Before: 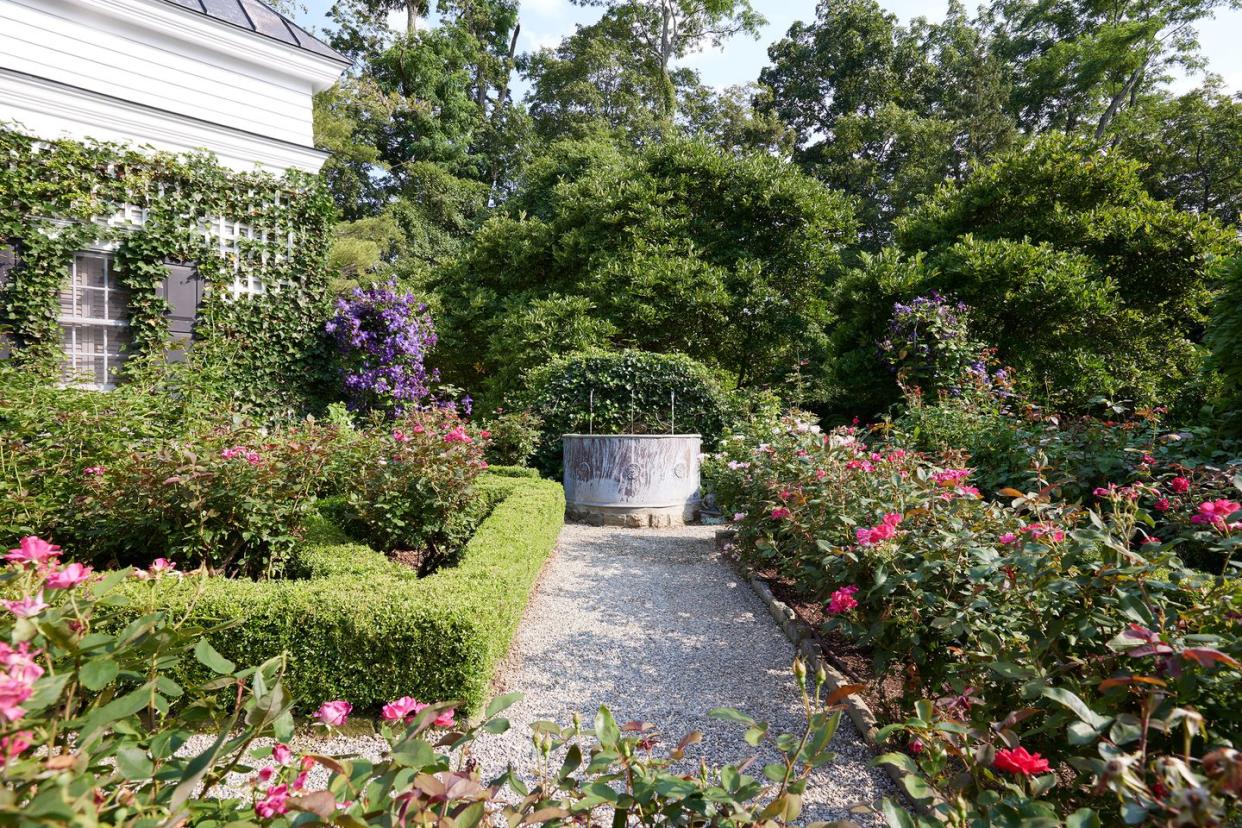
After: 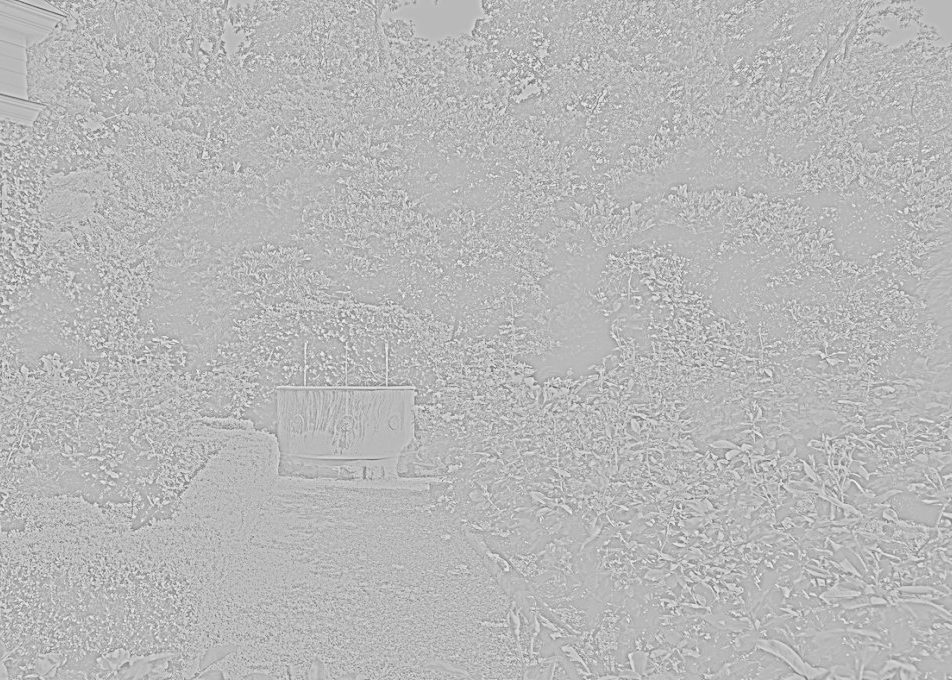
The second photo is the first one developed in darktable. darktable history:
color calibration: illuminant custom, x 0.379, y 0.481, temperature 4443.07 K
crop: left 23.095%, top 5.827%, bottom 11.854%
base curve: curves: ch0 [(0, 0) (0.007, 0.004) (0.027, 0.03) (0.046, 0.07) (0.207, 0.54) (0.442, 0.872) (0.673, 0.972) (1, 1)], preserve colors none
highpass: sharpness 9.84%, contrast boost 9.94%
